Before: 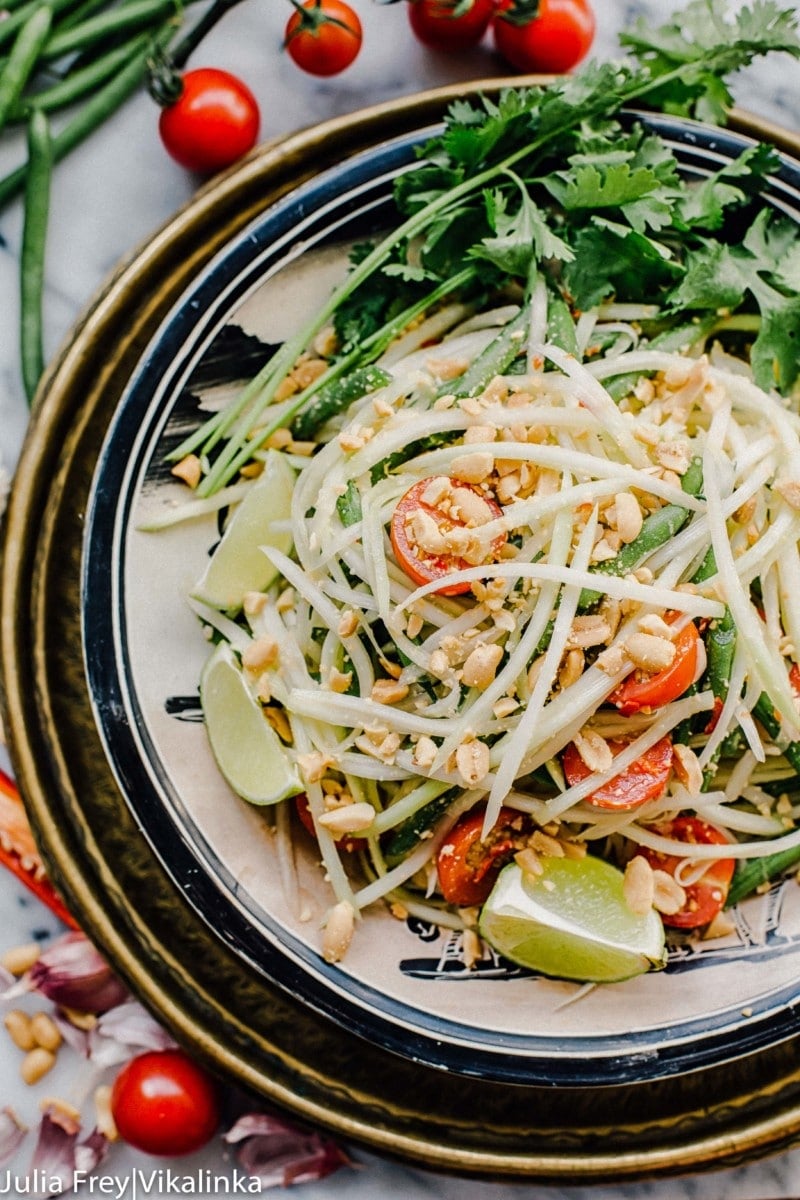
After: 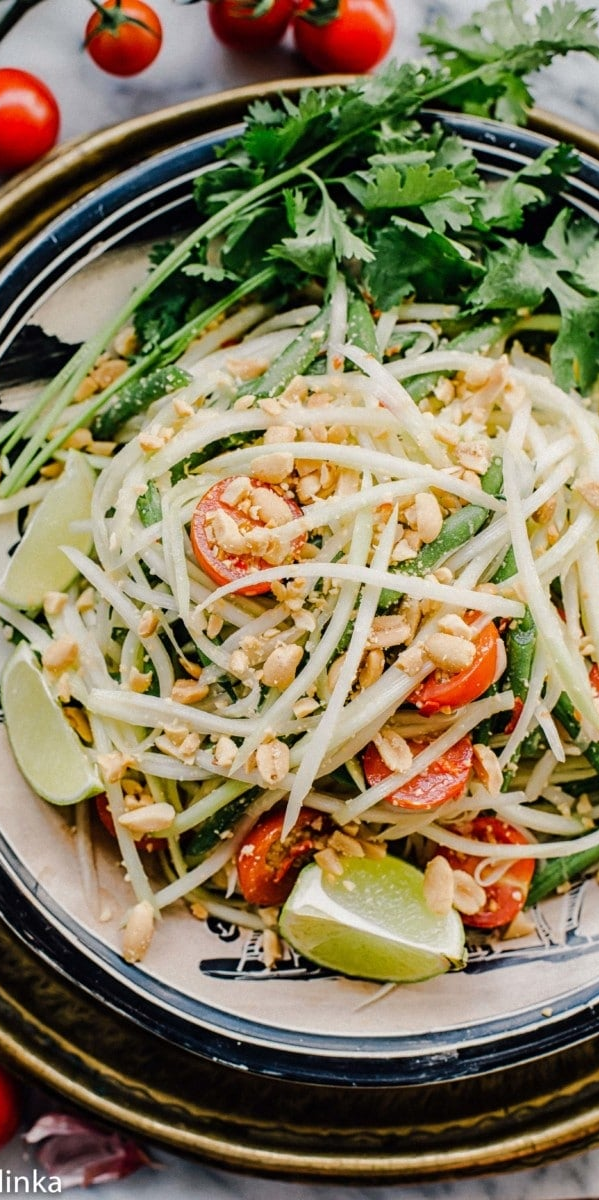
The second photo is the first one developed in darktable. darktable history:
crop and rotate: left 25.019%
